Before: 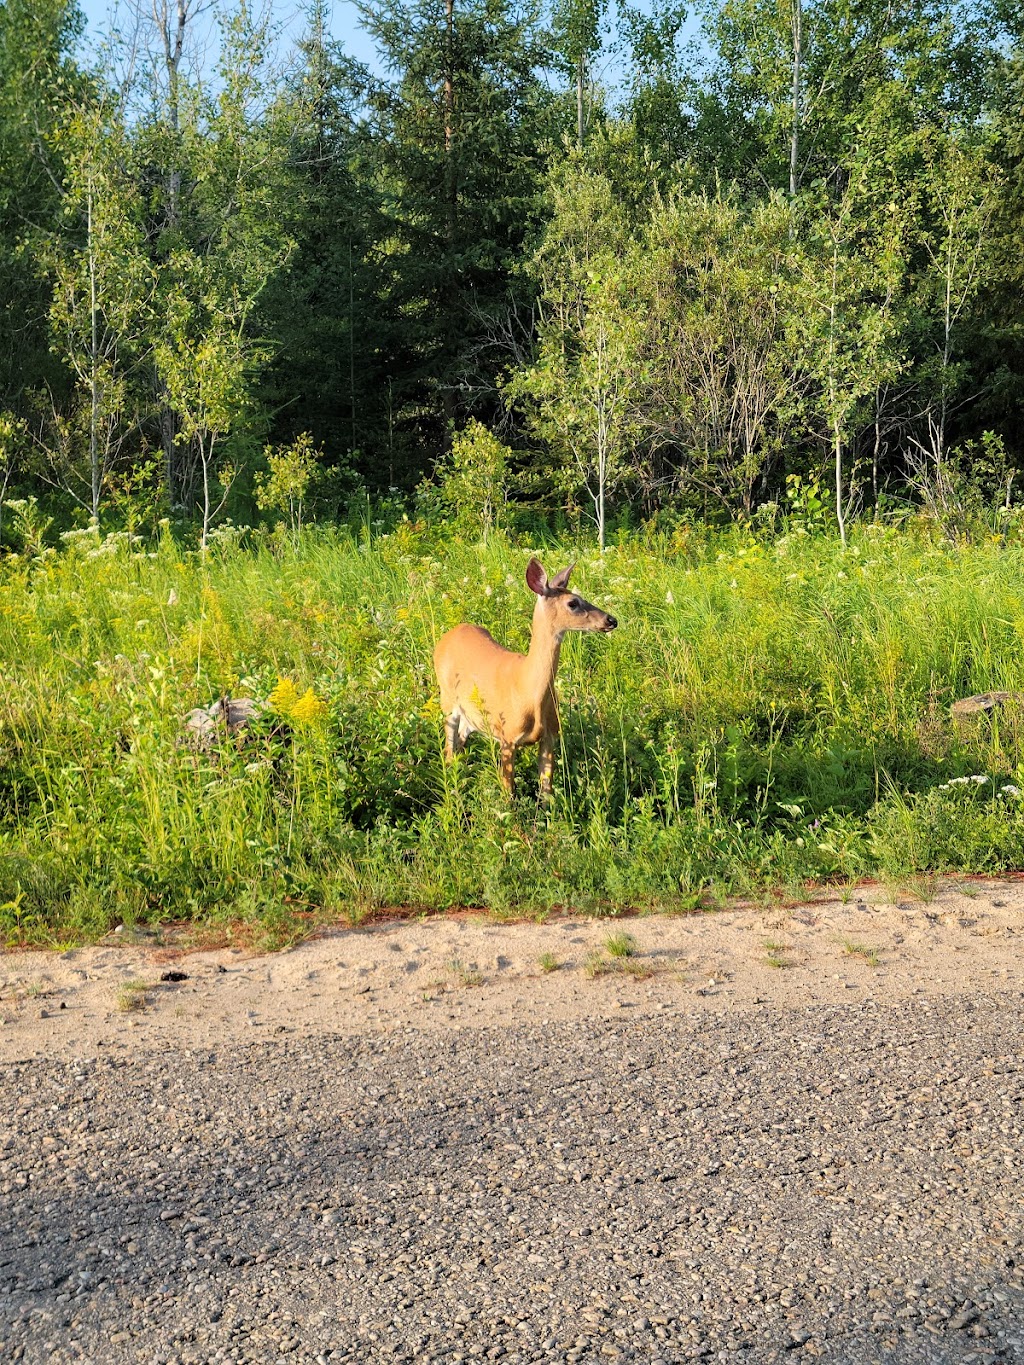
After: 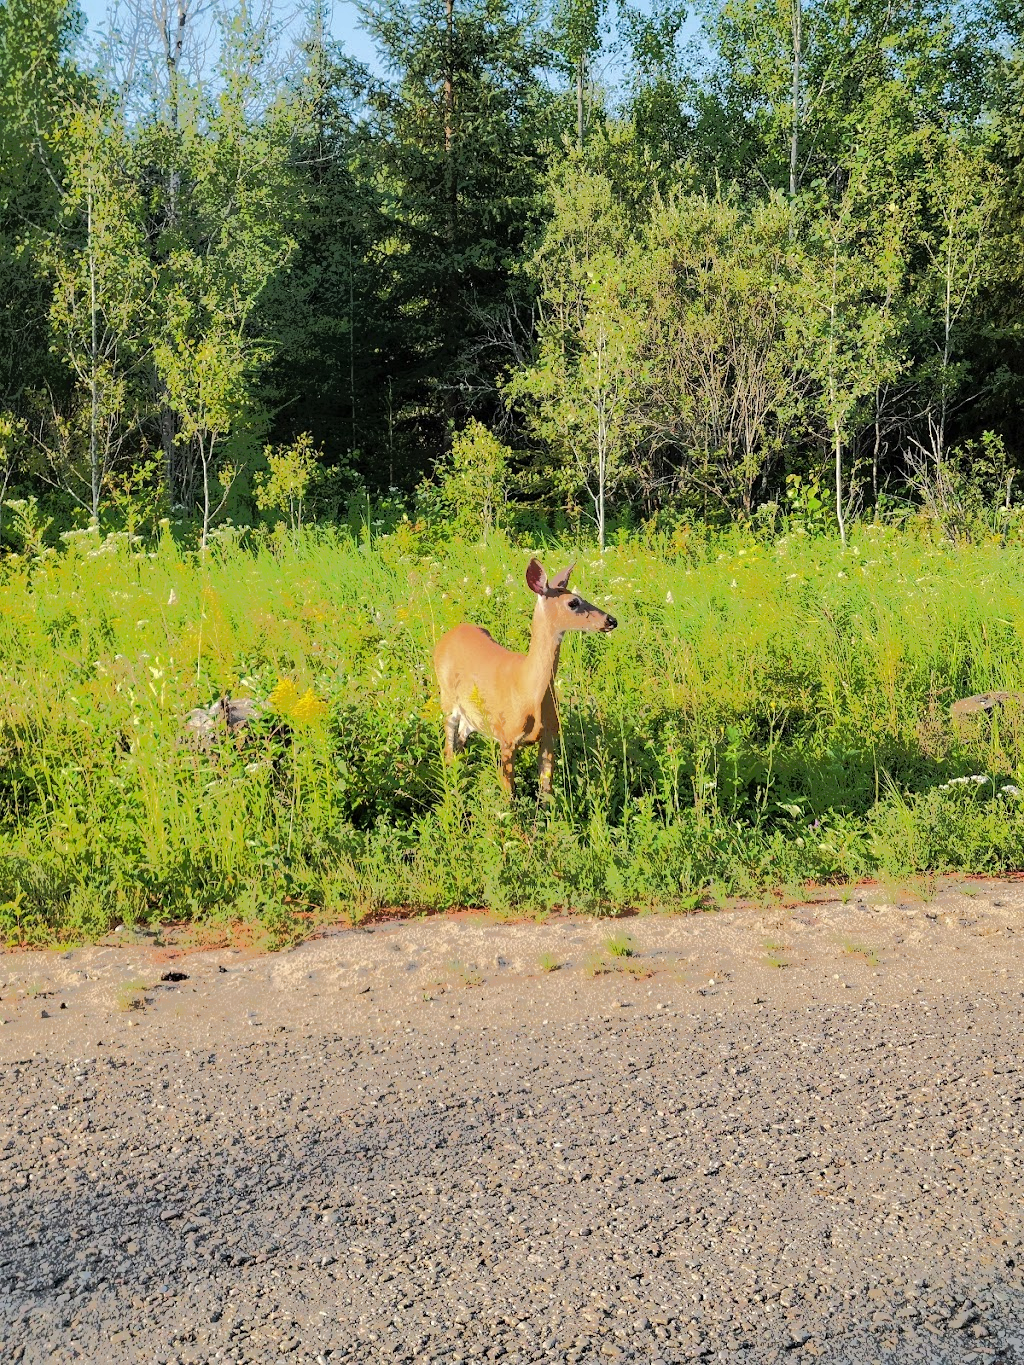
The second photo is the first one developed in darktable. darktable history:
tone equalizer: -7 EV -0.663 EV, -6 EV 1.02 EV, -5 EV -0.466 EV, -4 EV 0.408 EV, -3 EV 0.442 EV, -2 EV 0.124 EV, -1 EV -0.166 EV, +0 EV -0.382 EV, edges refinement/feathering 500, mask exposure compensation -1.57 EV, preserve details no
